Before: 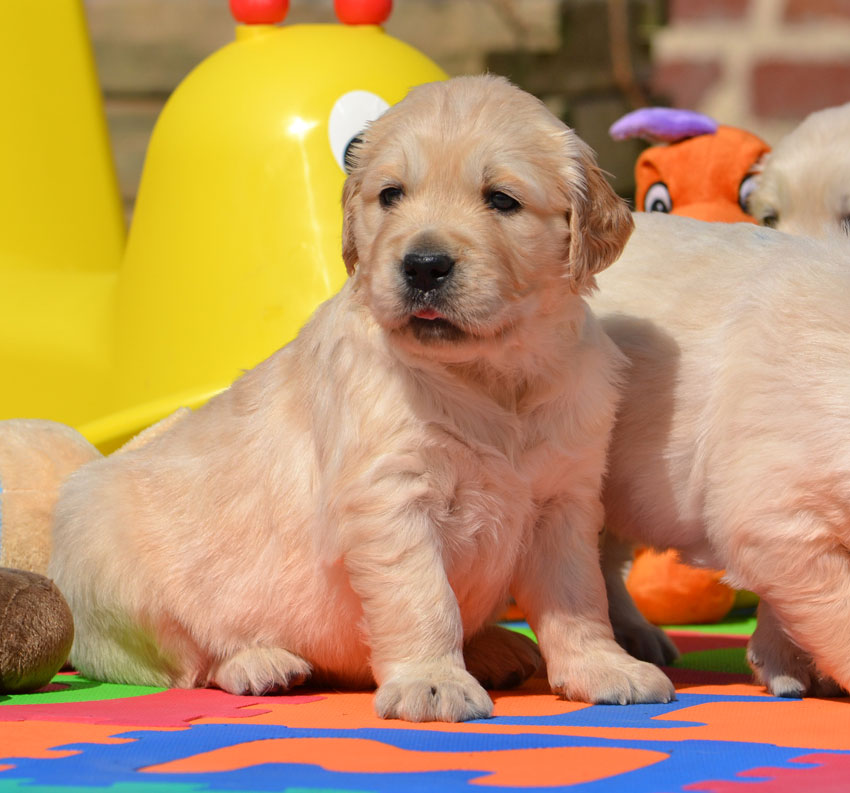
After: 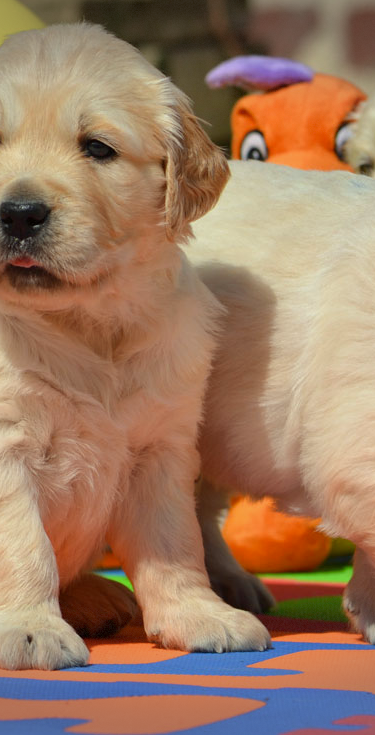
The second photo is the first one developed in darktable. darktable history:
vignetting: fall-off start 100%, brightness -0.406, saturation -0.3, width/height ratio 1.324, dithering 8-bit output, unbound false
crop: left 47.628%, top 6.643%, right 7.874%
color correction: highlights a* -8, highlights b* 3.1
